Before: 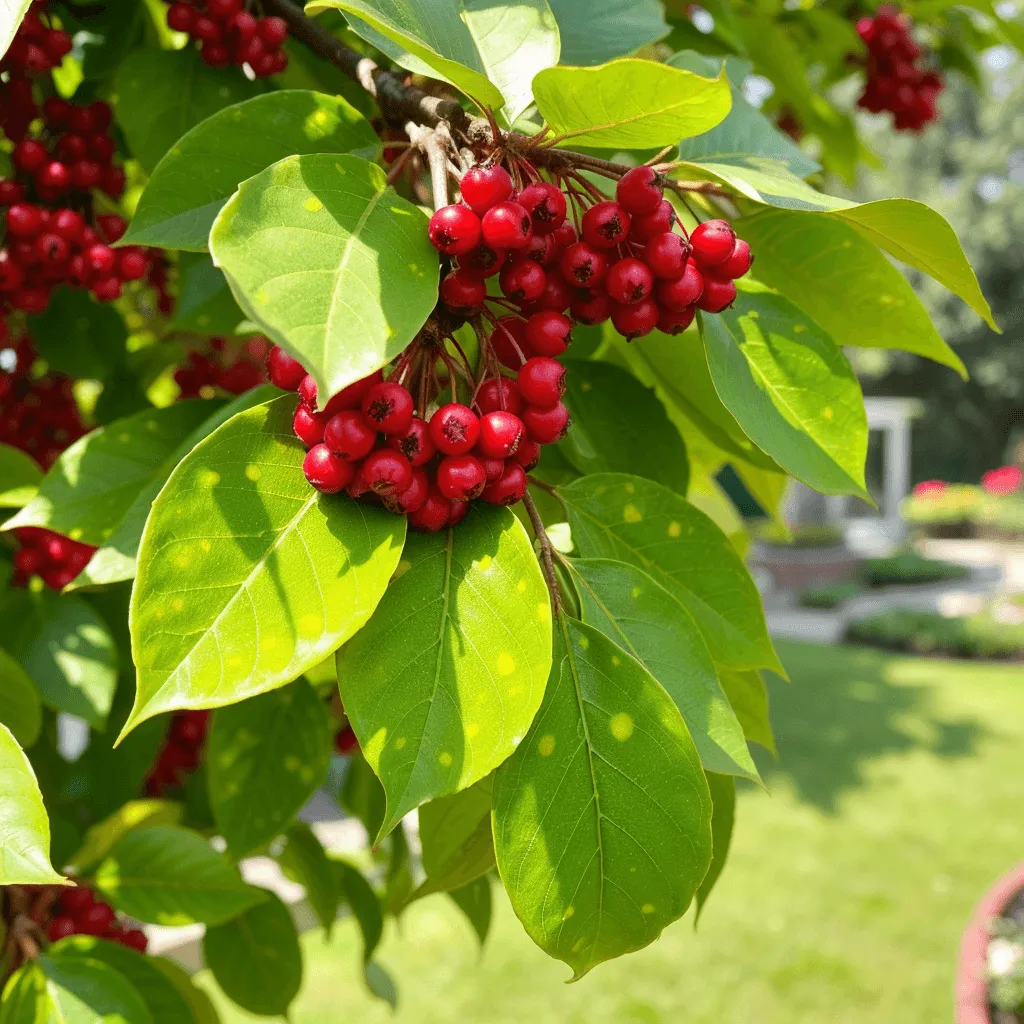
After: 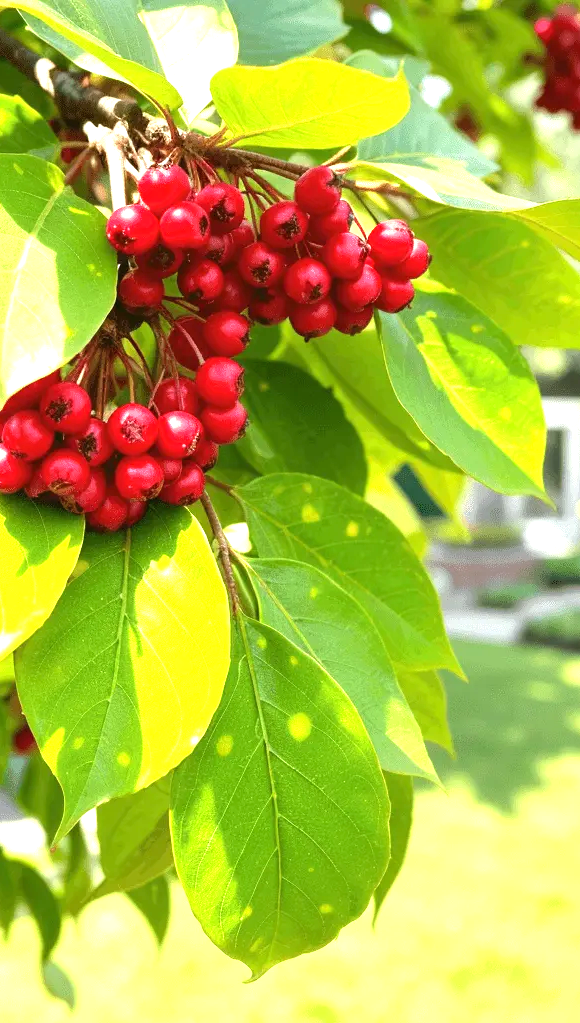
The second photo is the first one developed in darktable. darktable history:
color balance: on, module defaults
crop: left 31.458%, top 0%, right 11.876%
levels: levels [0.016, 0.5, 0.996]
exposure: black level correction 0, exposure 1.125 EV, compensate exposure bias true, compensate highlight preservation false
